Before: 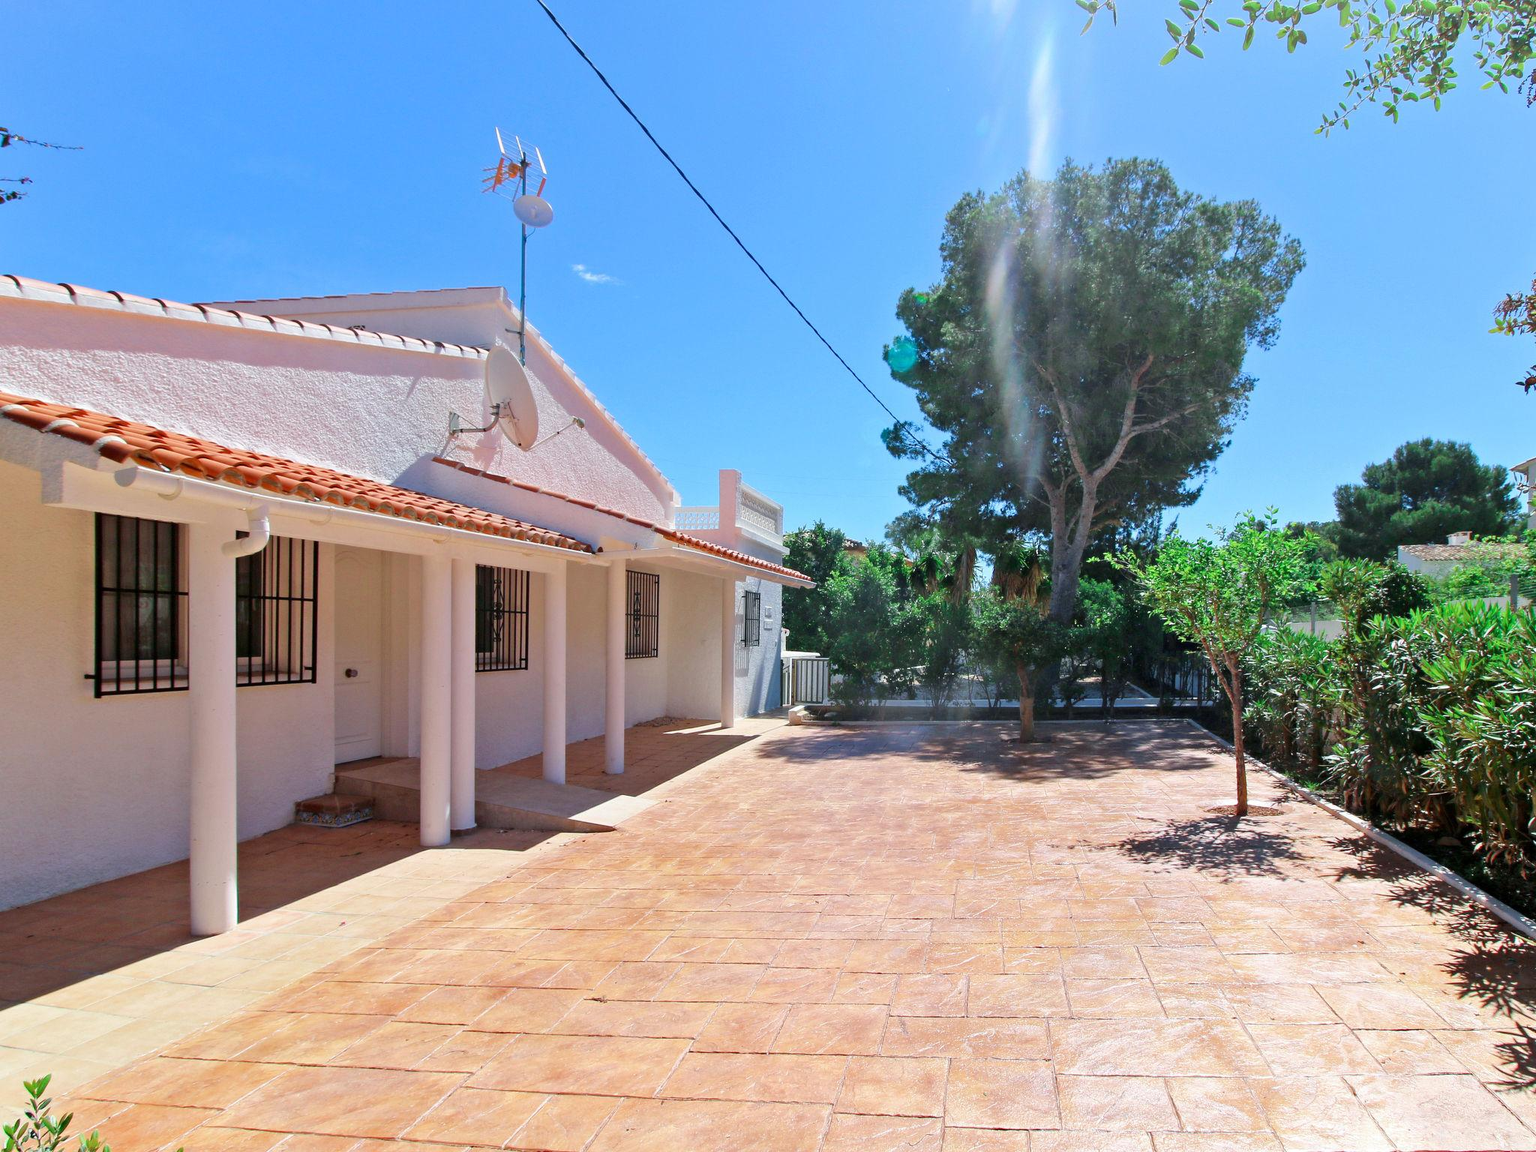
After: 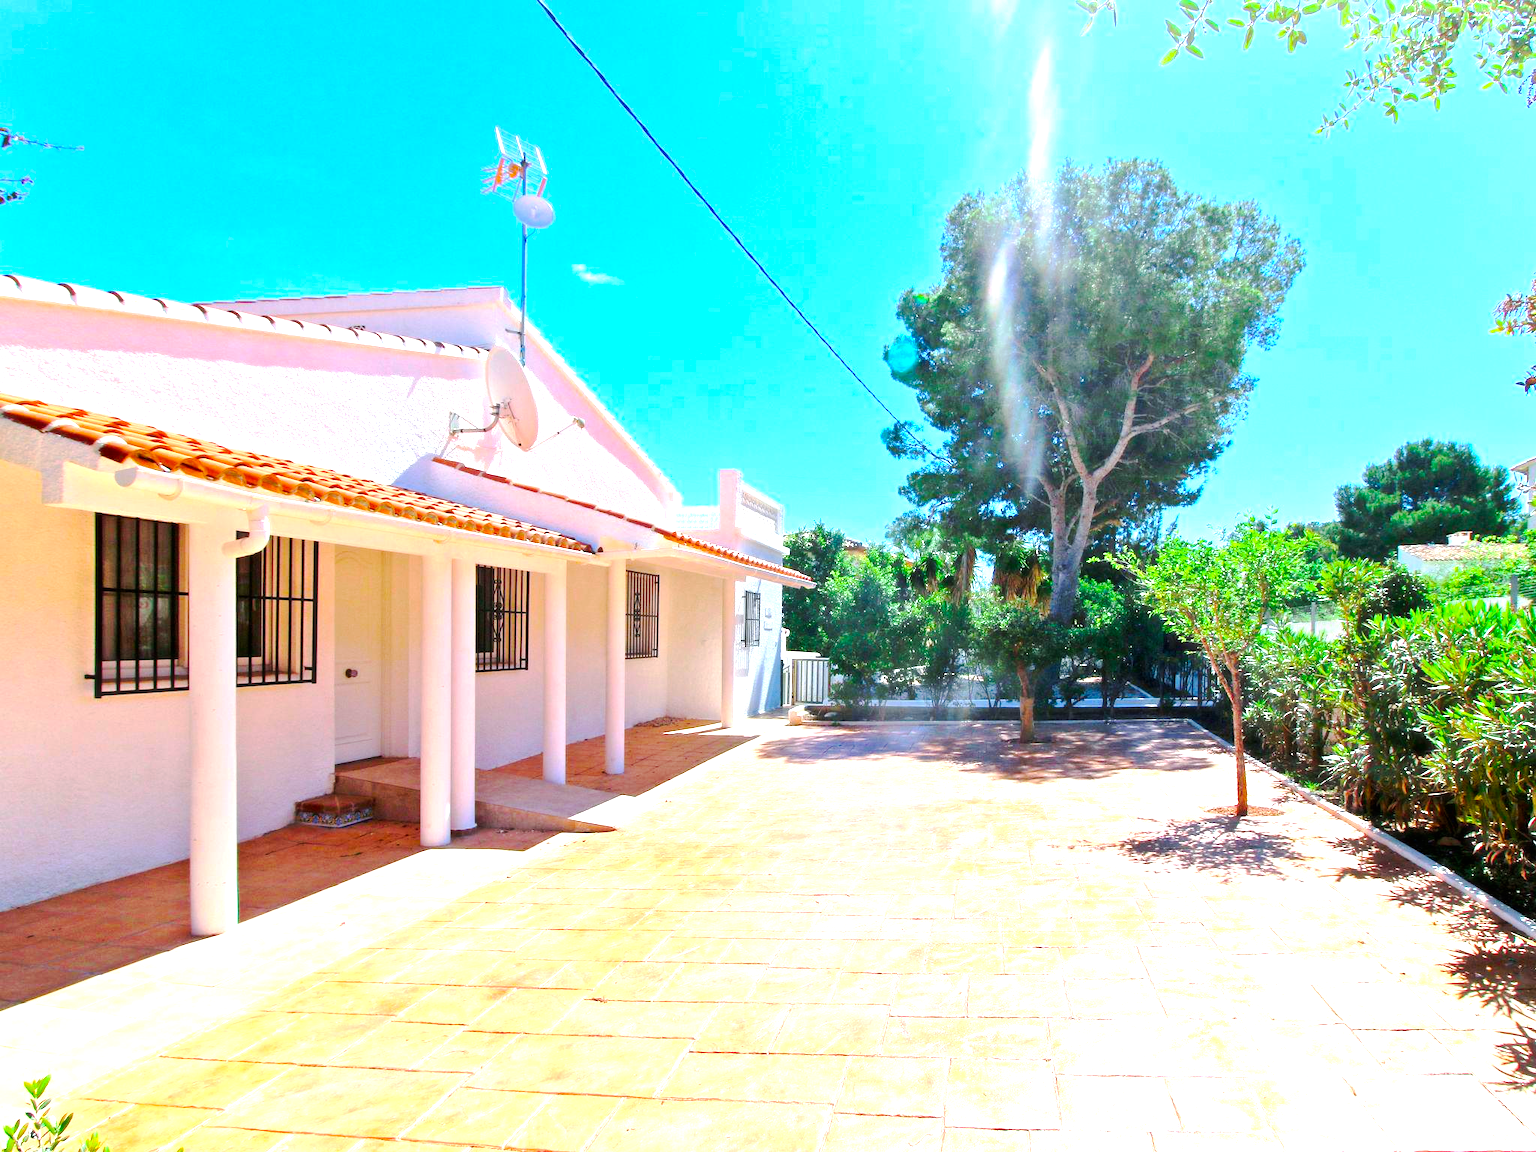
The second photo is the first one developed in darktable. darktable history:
tone curve: curves: ch0 [(0, 0) (0.052, 0.018) (0.236, 0.207) (0.41, 0.417) (0.485, 0.518) (0.54, 0.584) (0.625, 0.666) (0.845, 0.828) (0.994, 0.964)]; ch1 [(0, 0) (0.136, 0.146) (0.317, 0.34) (0.382, 0.408) (0.434, 0.441) (0.472, 0.479) (0.498, 0.501) (0.557, 0.558) (0.616, 0.59) (0.739, 0.7) (1, 1)]; ch2 [(0, 0) (0.352, 0.403) (0.447, 0.466) (0.482, 0.482) (0.528, 0.526) (0.586, 0.577) (0.618, 0.621) (0.785, 0.747) (1, 1)], preserve colors none
exposure: black level correction 0, exposure 1.107 EV, compensate exposure bias true, compensate highlight preservation false
haze removal: strength -0.05, compatibility mode true, adaptive false
color balance rgb: linear chroma grading › global chroma 14.726%, perceptual saturation grading › global saturation 19.499%, global vibrance 30.399%, contrast 9.469%
